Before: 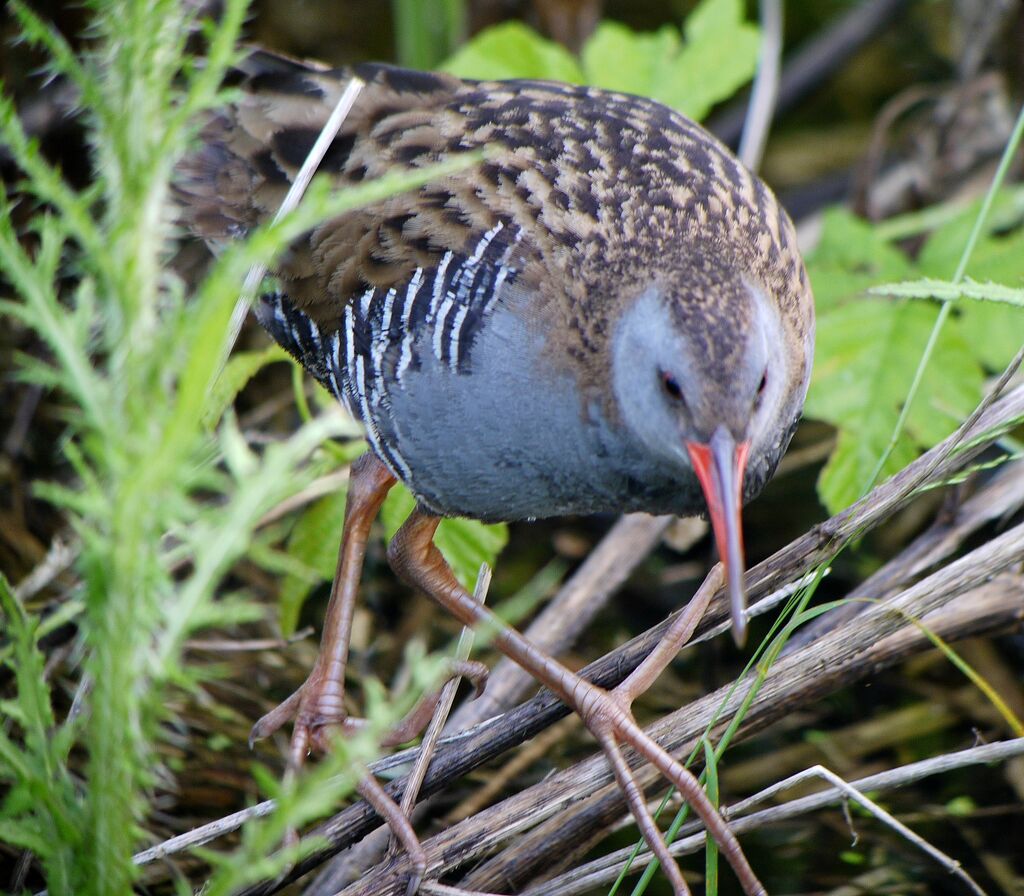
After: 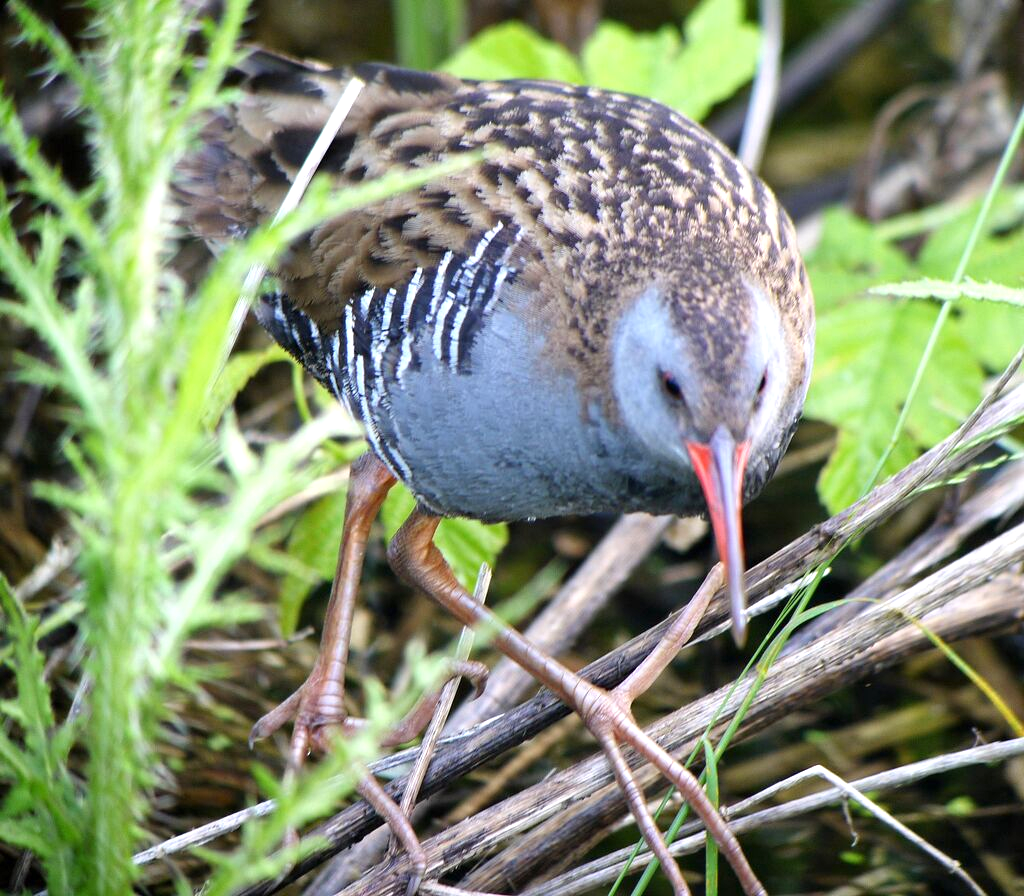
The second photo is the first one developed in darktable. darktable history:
exposure: exposure 0.639 EV, compensate highlight preservation false
